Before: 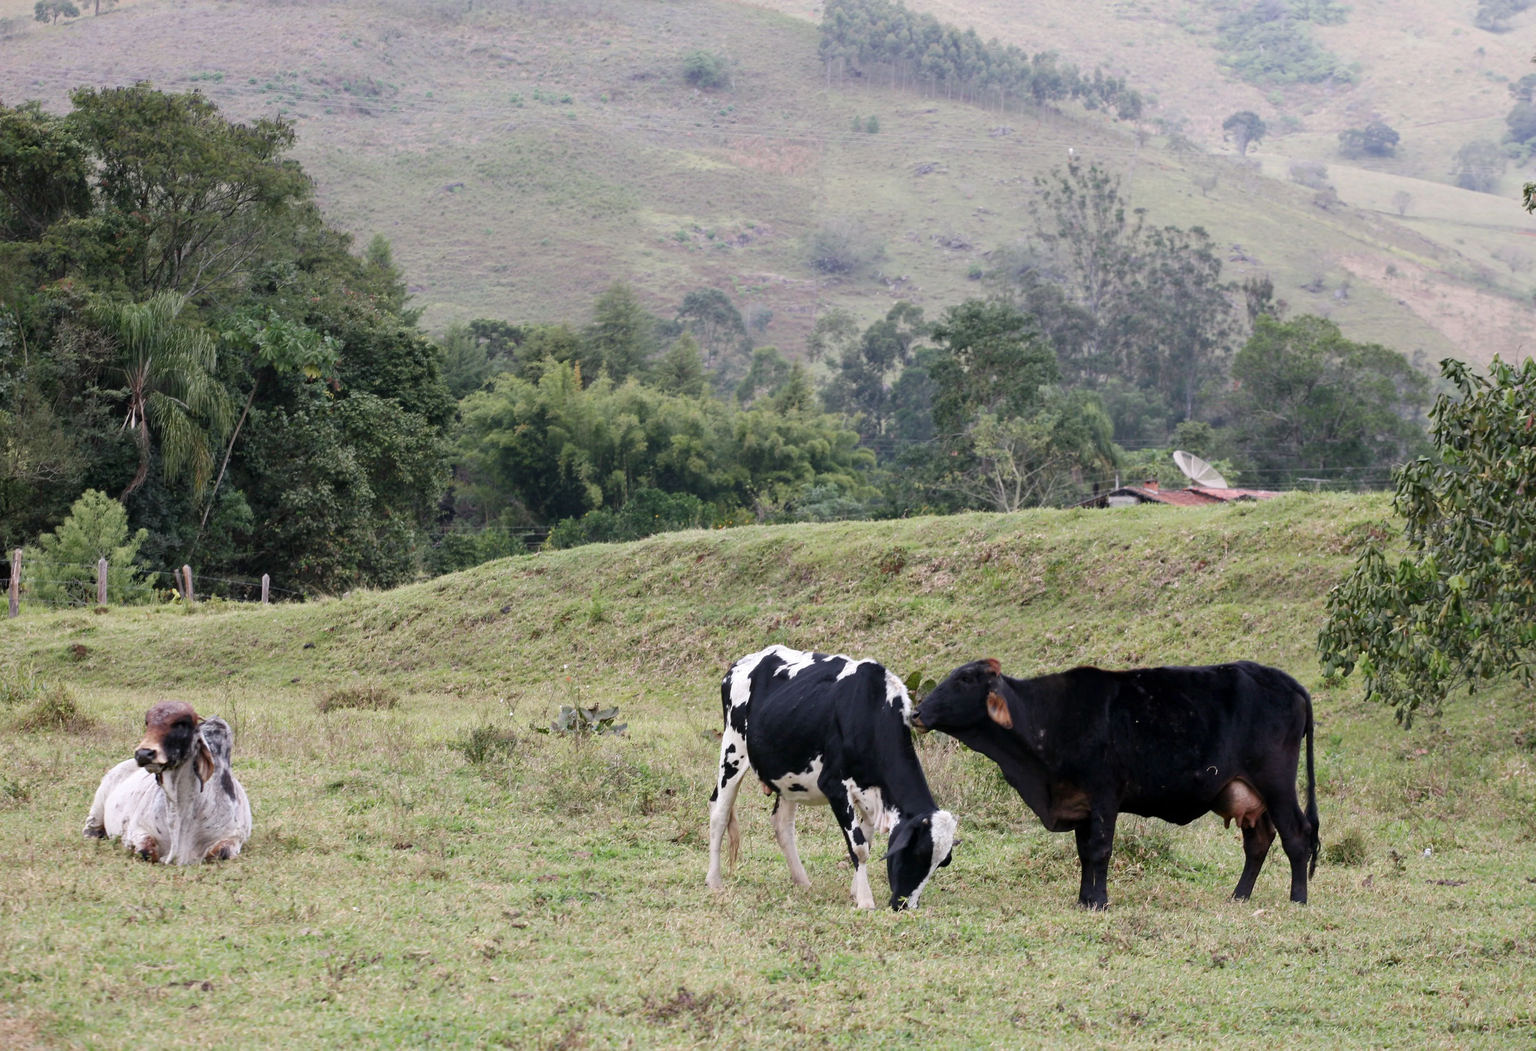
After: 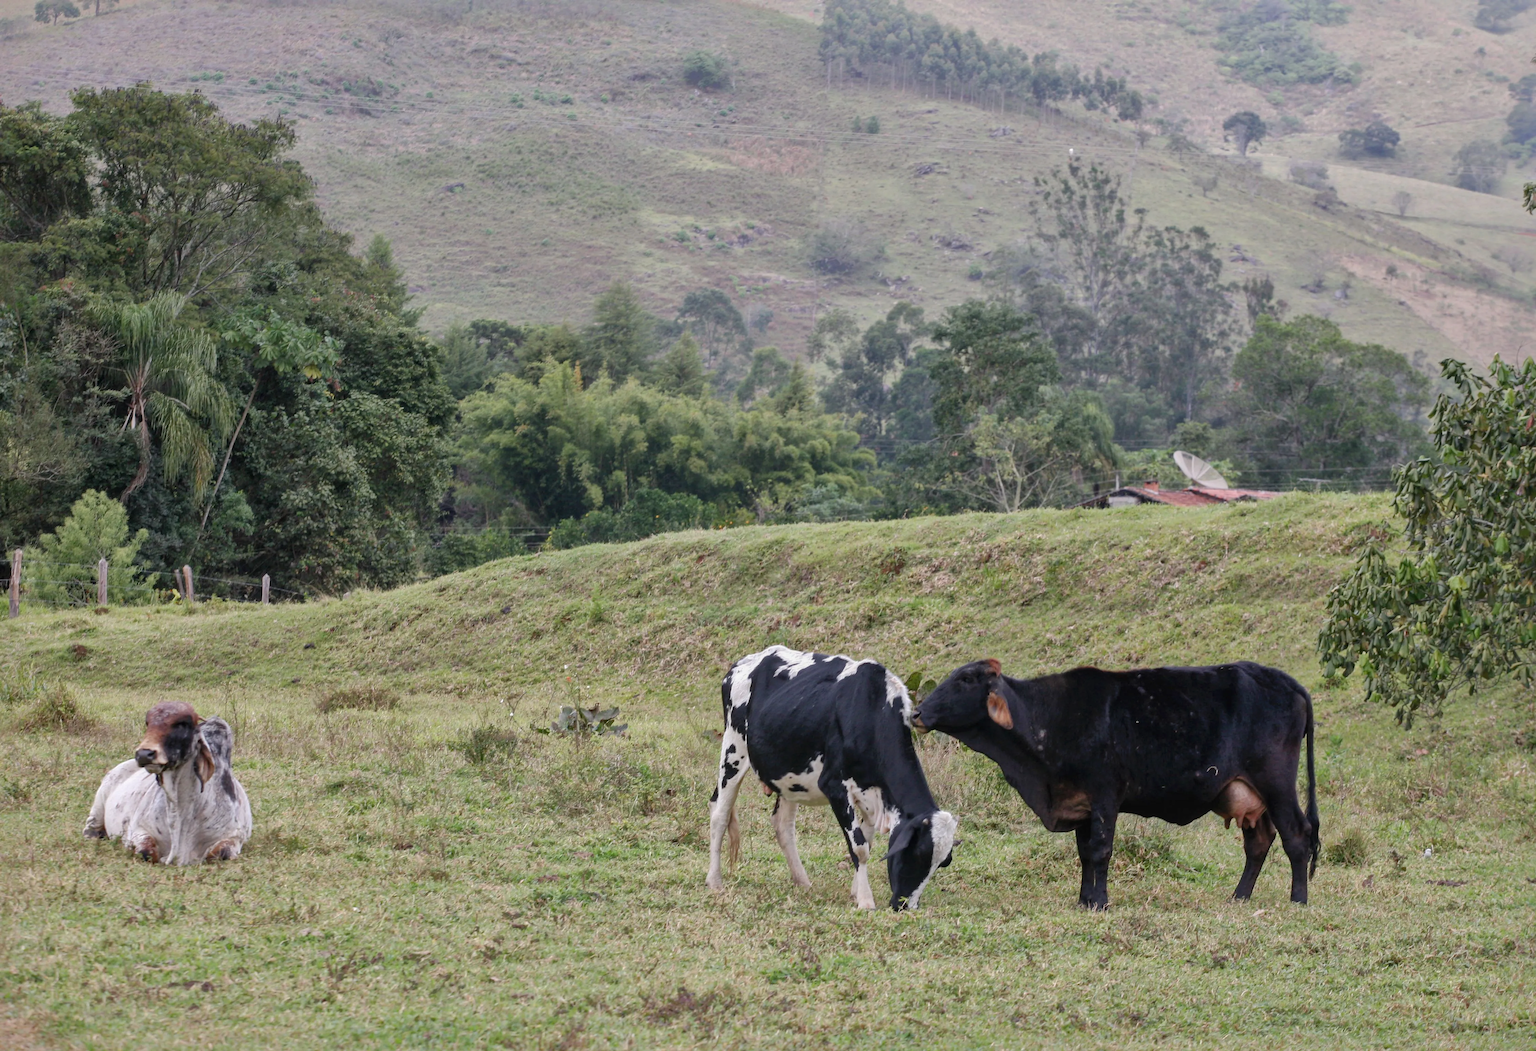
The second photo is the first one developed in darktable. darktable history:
shadows and highlights: shadows 40.32, highlights -59.95, highlights color adjustment 39.52%
local contrast: detail 110%
